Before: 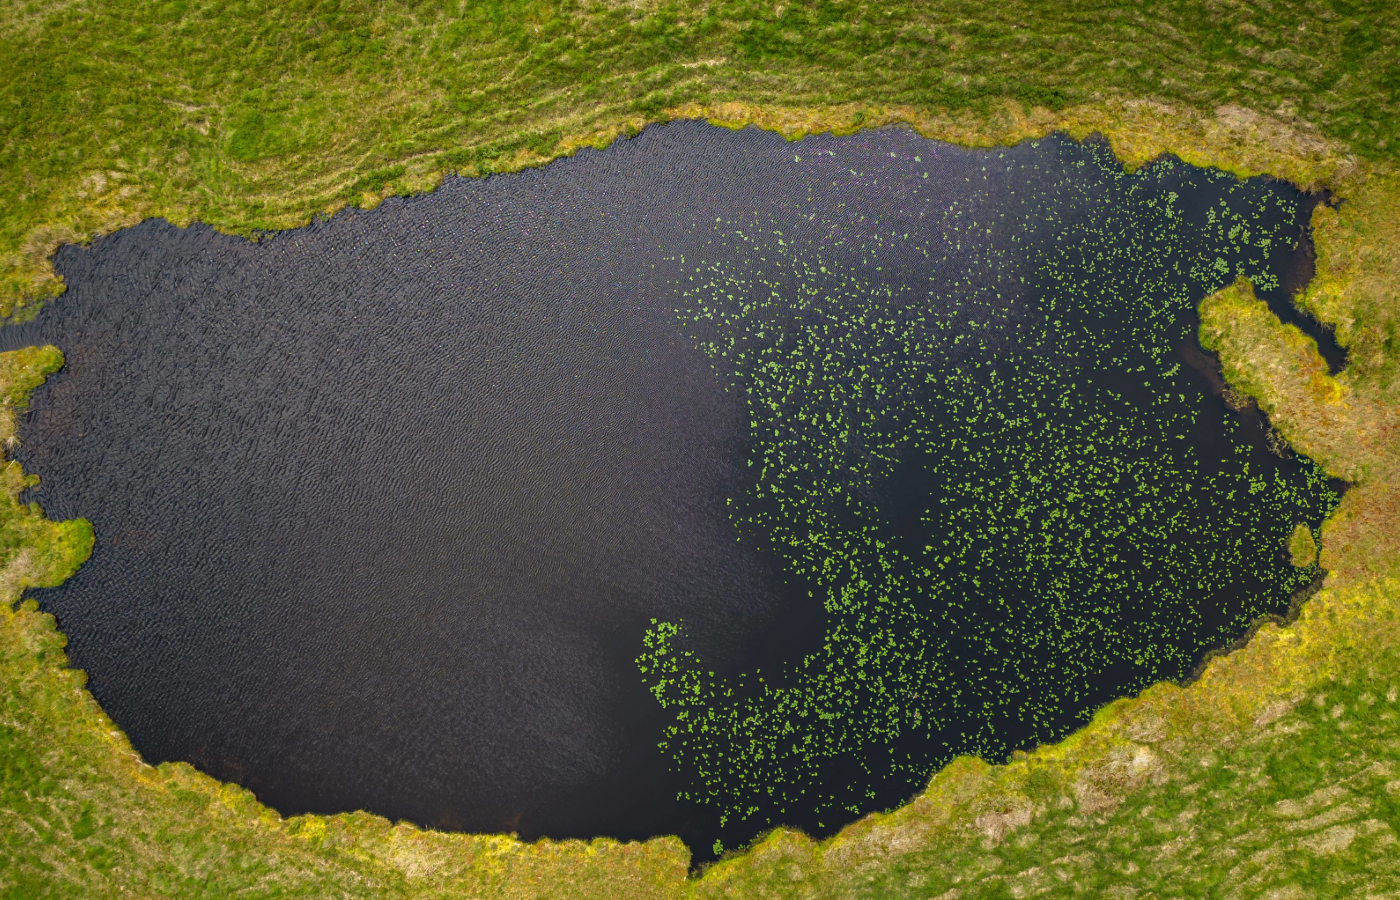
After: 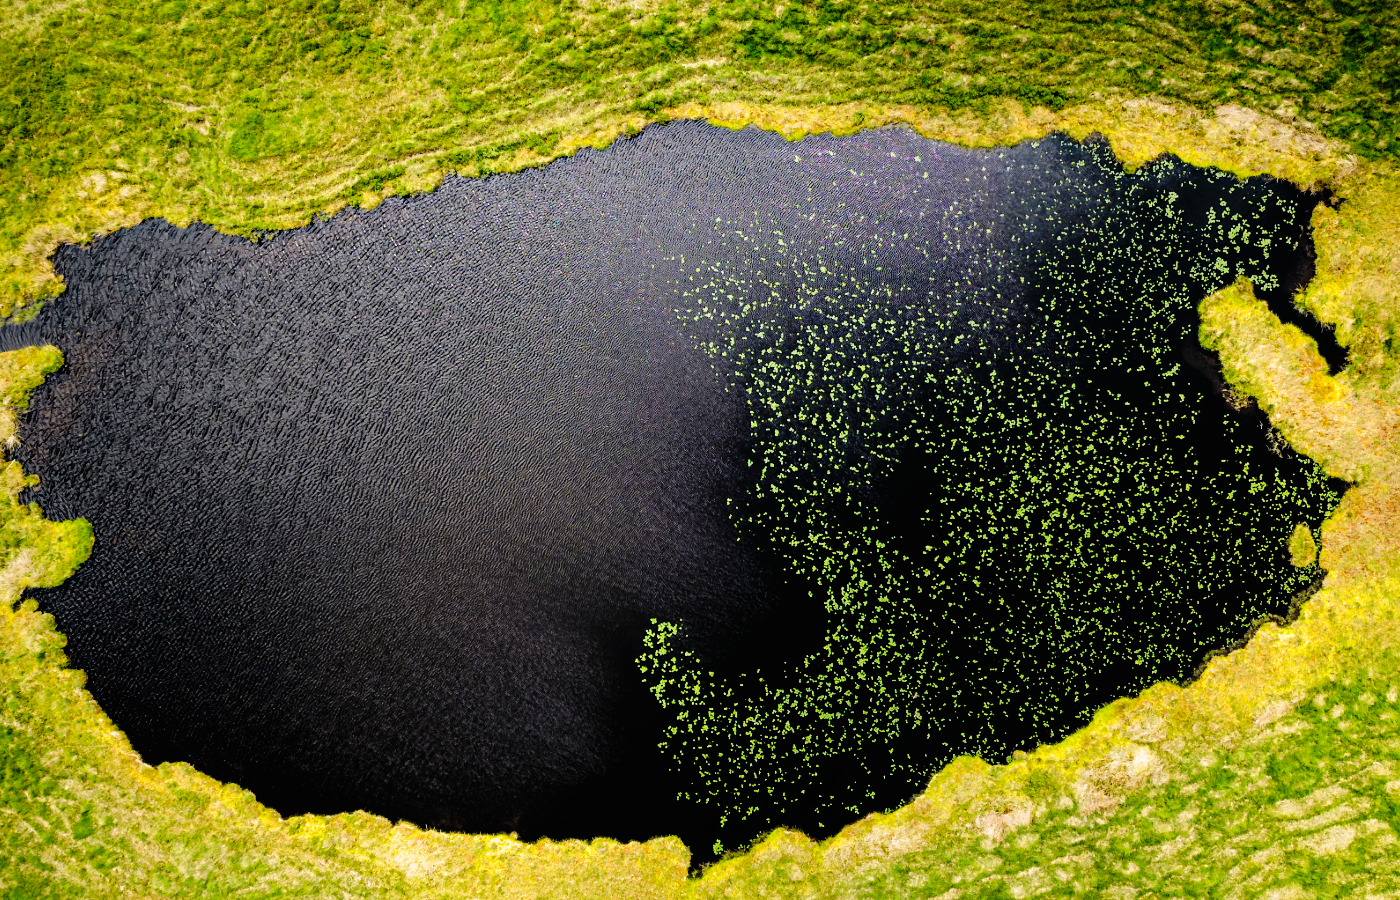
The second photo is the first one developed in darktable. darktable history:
filmic rgb: black relative exposure -5.02 EV, white relative exposure 3.19 EV, hardness 3.43, contrast 1.203, highlights saturation mix -28.75%
tone equalizer: -8 EV -0.733 EV, -7 EV -0.692 EV, -6 EV -0.607 EV, -5 EV -0.4 EV, -3 EV 0.366 EV, -2 EV 0.6 EV, -1 EV 0.675 EV, +0 EV 0.745 EV, mask exposure compensation -0.5 EV
tone curve: curves: ch0 [(0, 0) (0.003, 0.006) (0.011, 0.007) (0.025, 0.009) (0.044, 0.012) (0.069, 0.021) (0.1, 0.036) (0.136, 0.056) (0.177, 0.105) (0.224, 0.165) (0.277, 0.251) (0.335, 0.344) (0.399, 0.439) (0.468, 0.532) (0.543, 0.628) (0.623, 0.718) (0.709, 0.797) (0.801, 0.874) (0.898, 0.943) (1, 1)], preserve colors none
